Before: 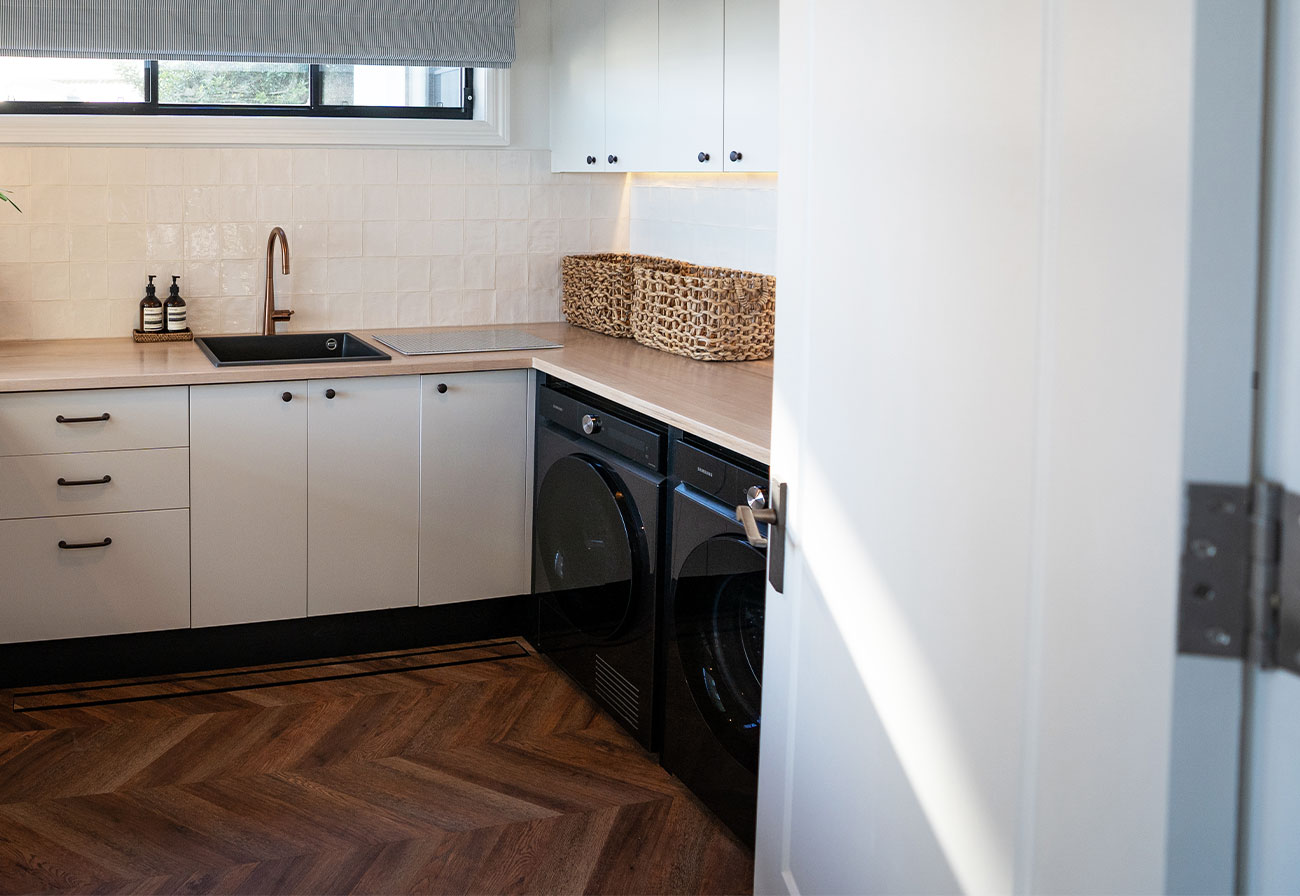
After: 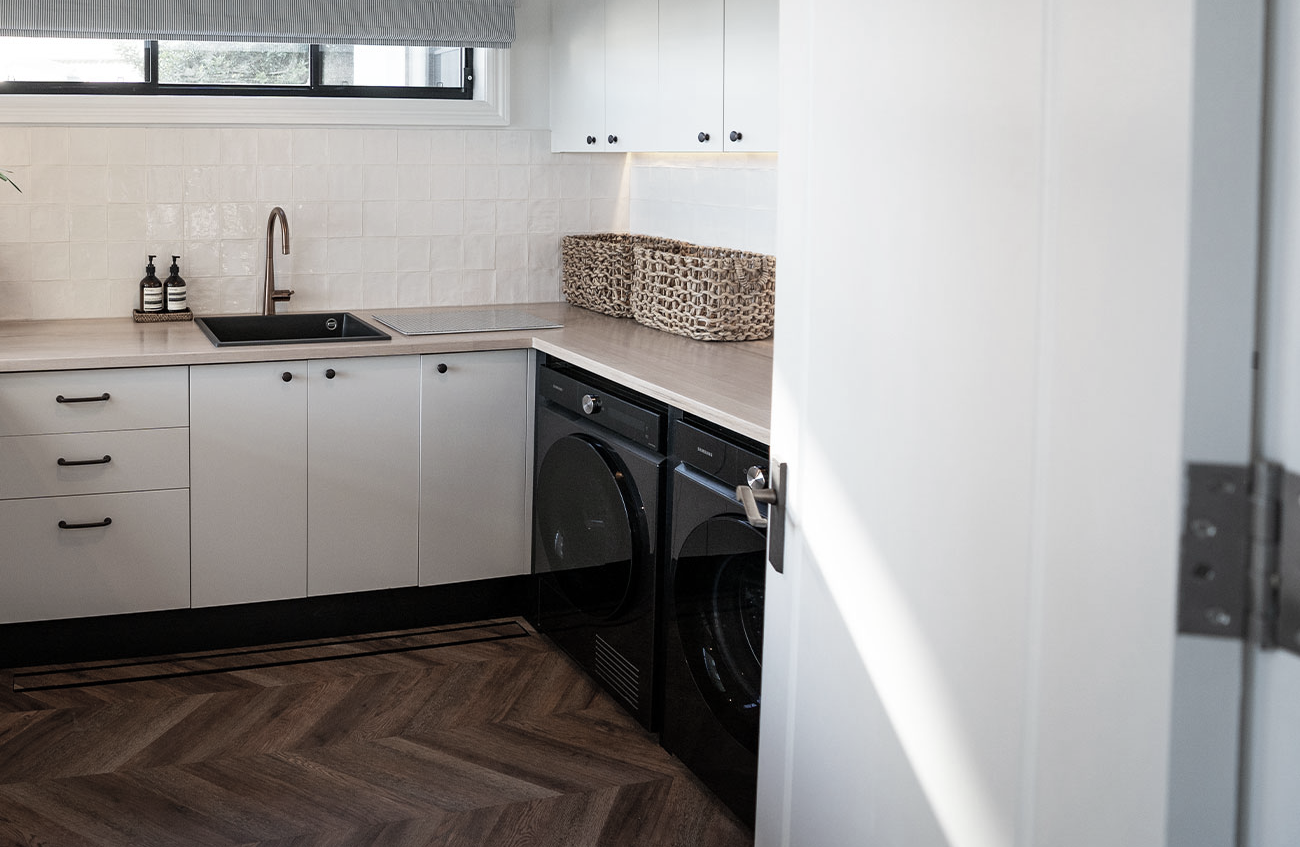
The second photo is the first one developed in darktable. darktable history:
crop and rotate: top 2.243%, bottom 3.184%
color correction: highlights b* -0.051, saturation 0.472
